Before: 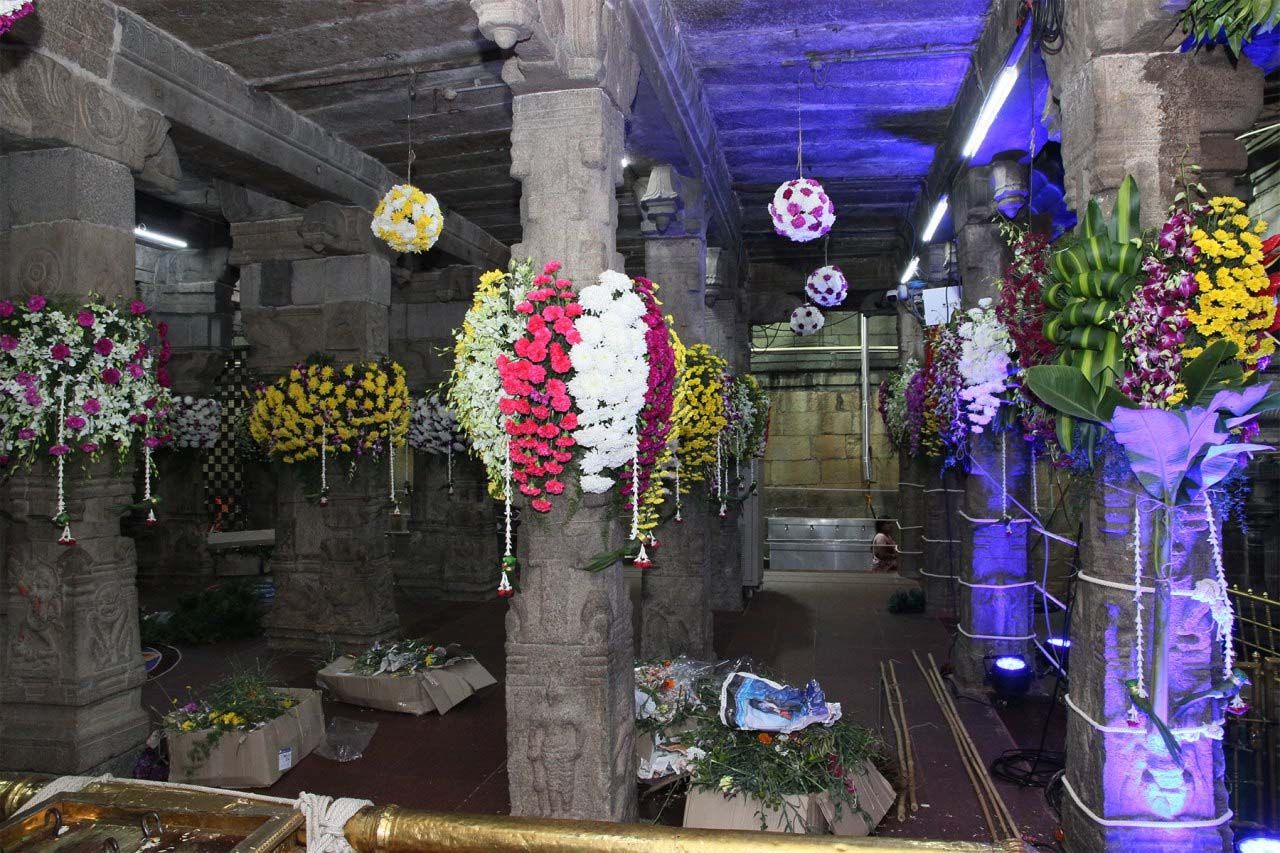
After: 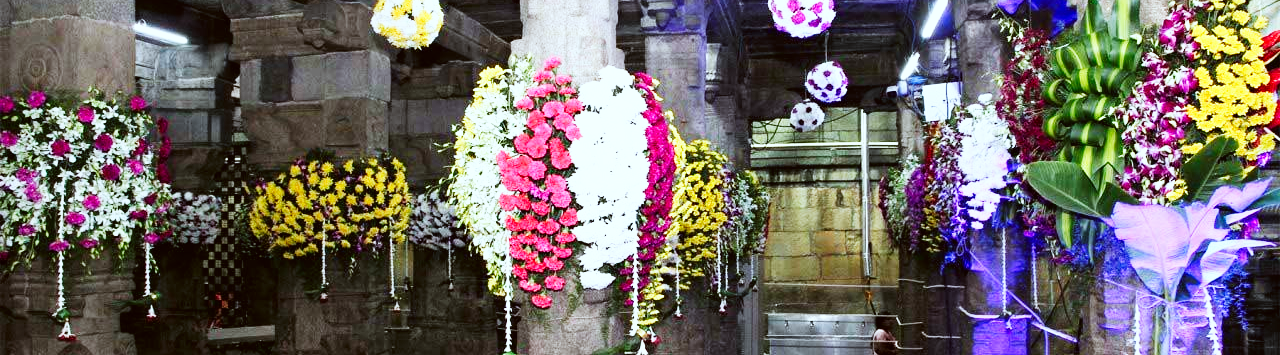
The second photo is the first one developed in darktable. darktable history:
color correction: highlights a* -3.33, highlights b* -6.59, shadows a* 3.1, shadows b* 5.79
base curve: curves: ch0 [(0, 0) (0.007, 0.004) (0.027, 0.03) (0.046, 0.07) (0.207, 0.54) (0.442, 0.872) (0.673, 0.972) (1, 1)], preserve colors none
crop and rotate: top 23.964%, bottom 34.303%
